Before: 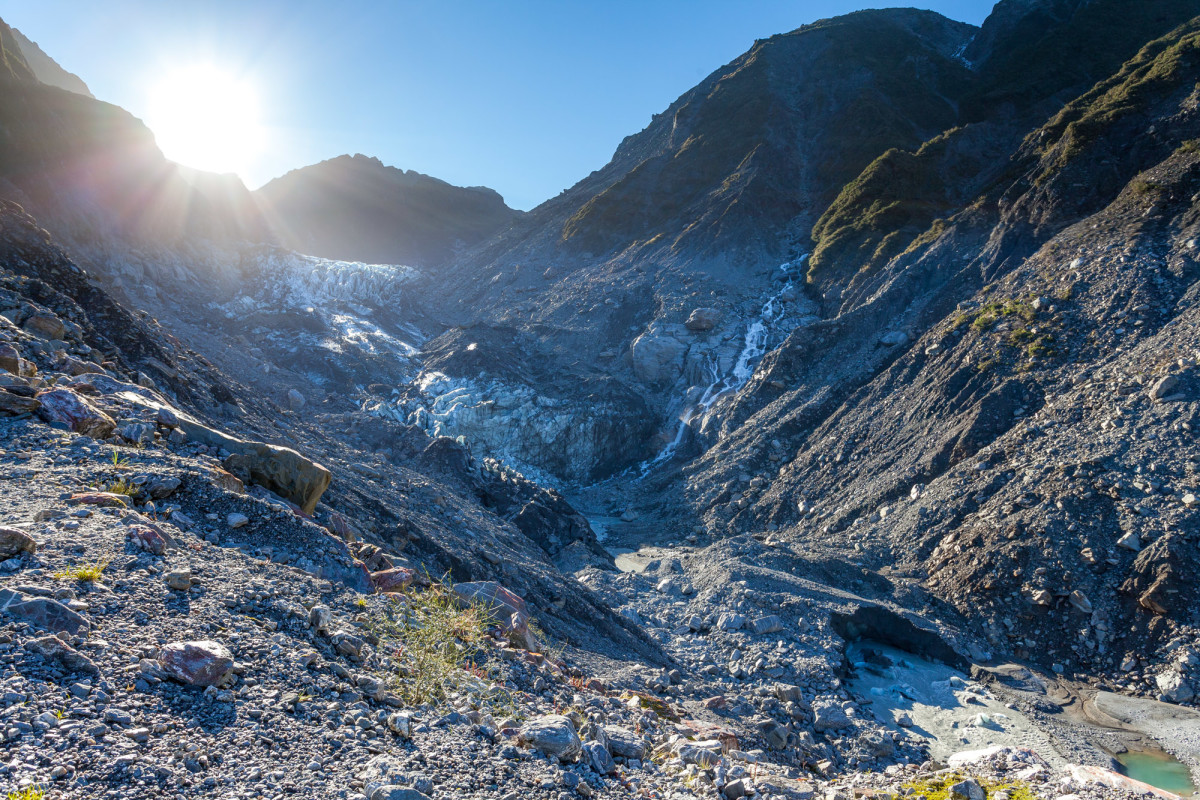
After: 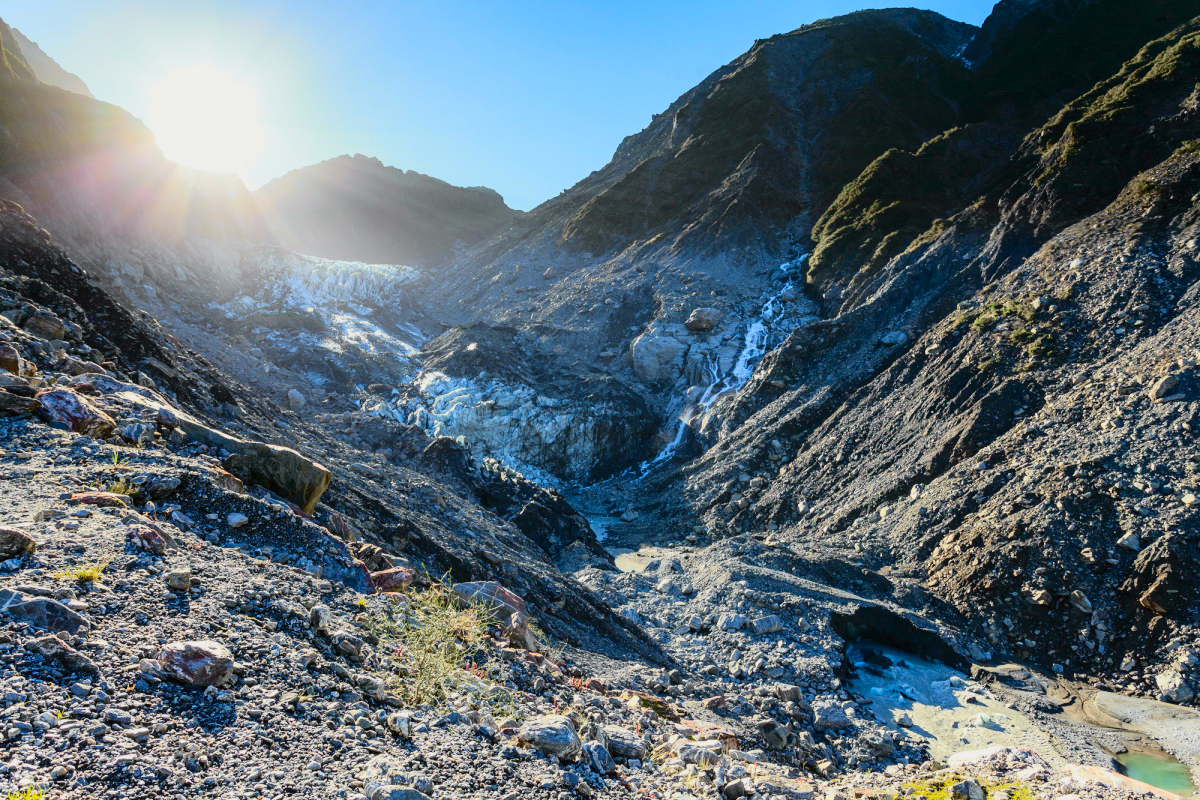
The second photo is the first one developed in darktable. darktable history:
tone curve: curves: ch0 [(0, 0.006) (0.184, 0.117) (0.405, 0.46) (0.456, 0.528) (0.634, 0.728) (0.877, 0.89) (0.984, 0.935)]; ch1 [(0, 0) (0.443, 0.43) (0.492, 0.489) (0.566, 0.579) (0.595, 0.625) (0.608, 0.667) (0.65, 0.729) (1, 1)]; ch2 [(0, 0) (0.33, 0.301) (0.421, 0.443) (0.447, 0.489) (0.492, 0.498) (0.537, 0.583) (0.586, 0.591) (0.663, 0.686) (1, 1)], color space Lab, independent channels, preserve colors none
